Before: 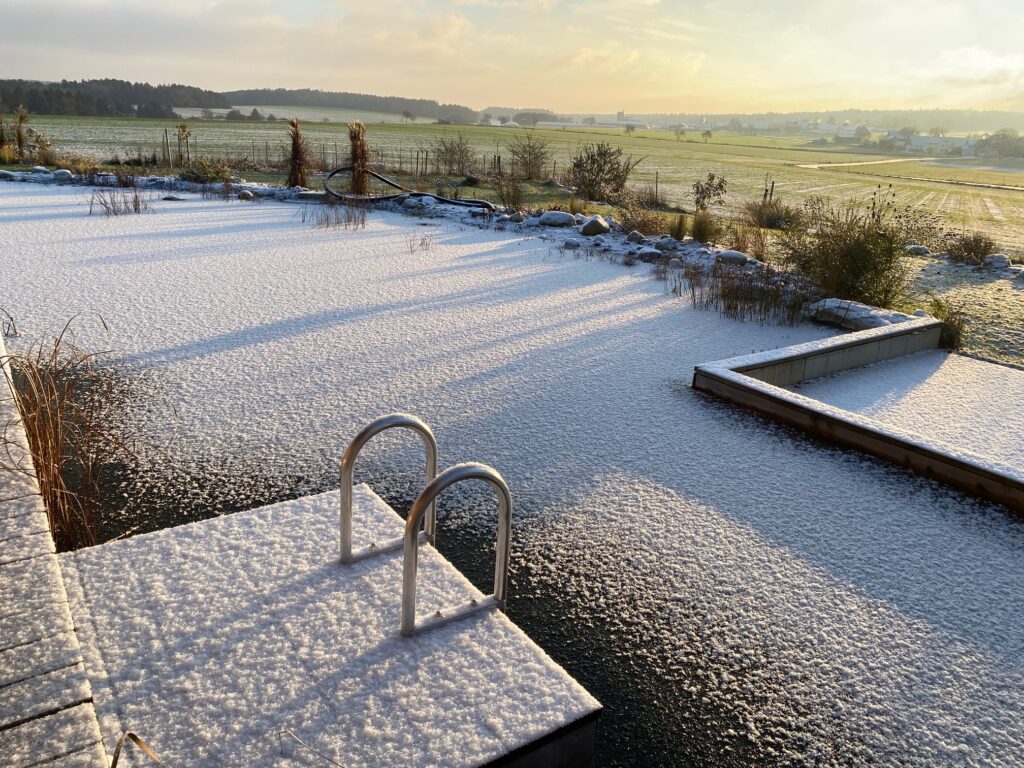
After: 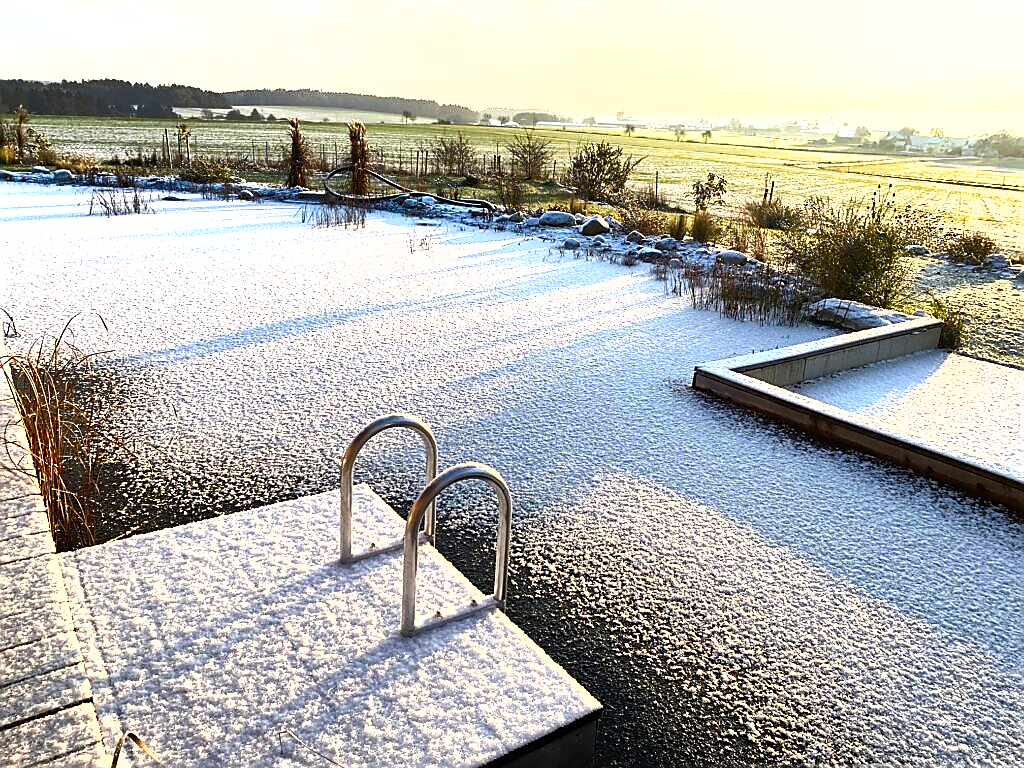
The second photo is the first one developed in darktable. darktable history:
levels: levels [0, 0.352, 0.703]
shadows and highlights: soften with gaussian
sharpen: radius 1.395, amount 1.265, threshold 0.713
